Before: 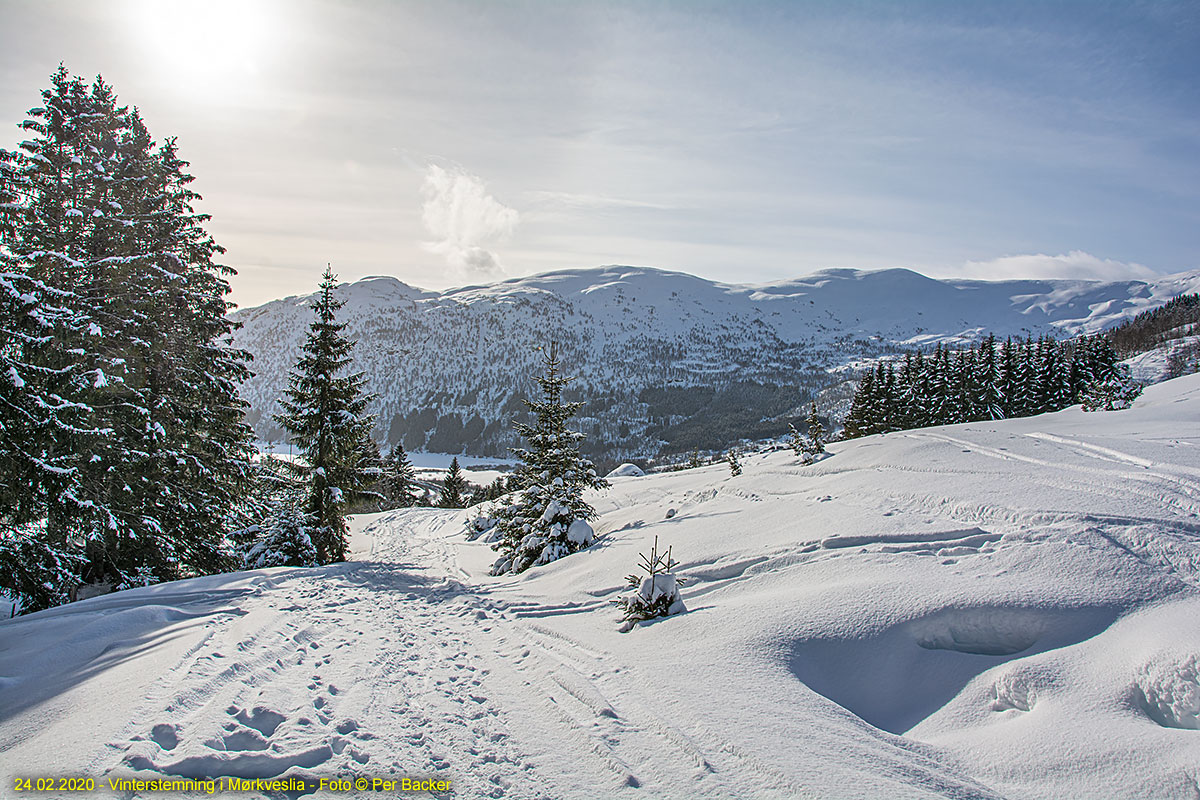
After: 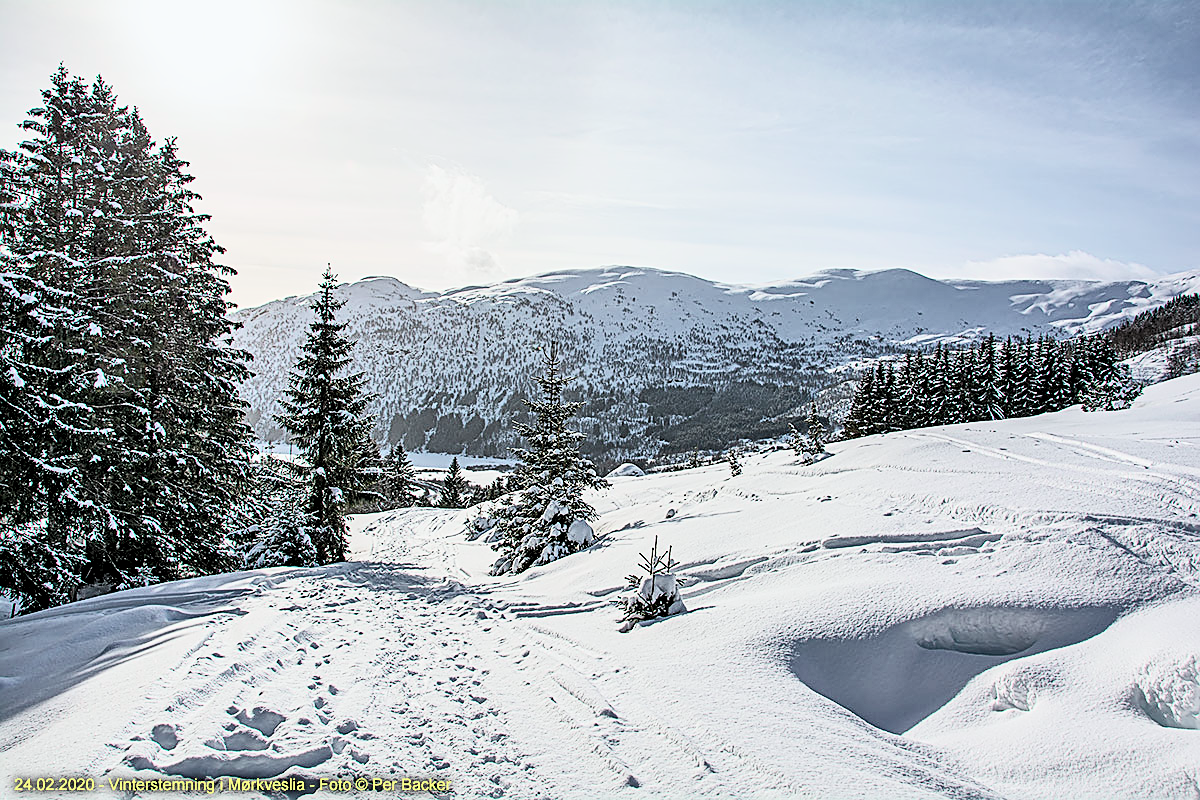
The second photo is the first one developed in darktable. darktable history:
sharpen: on, module defaults
contrast brightness saturation: contrast 0.39, brightness 0.1
white balance: red 0.986, blue 1.01
color contrast: blue-yellow contrast 0.7
rgb levels: preserve colors sum RGB, levels [[0.038, 0.433, 0.934], [0, 0.5, 1], [0, 0.5, 1]]
